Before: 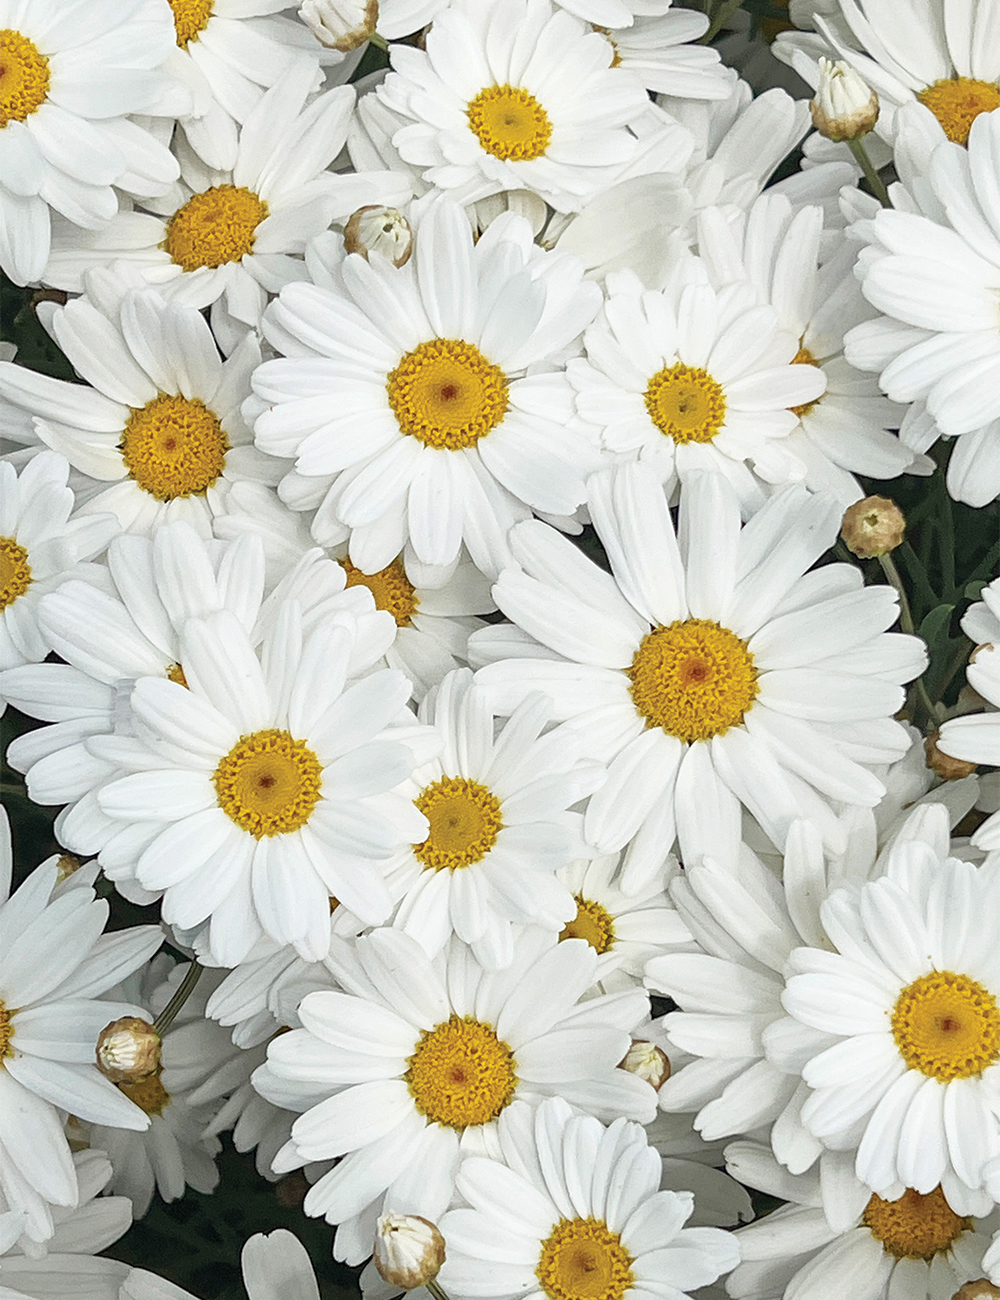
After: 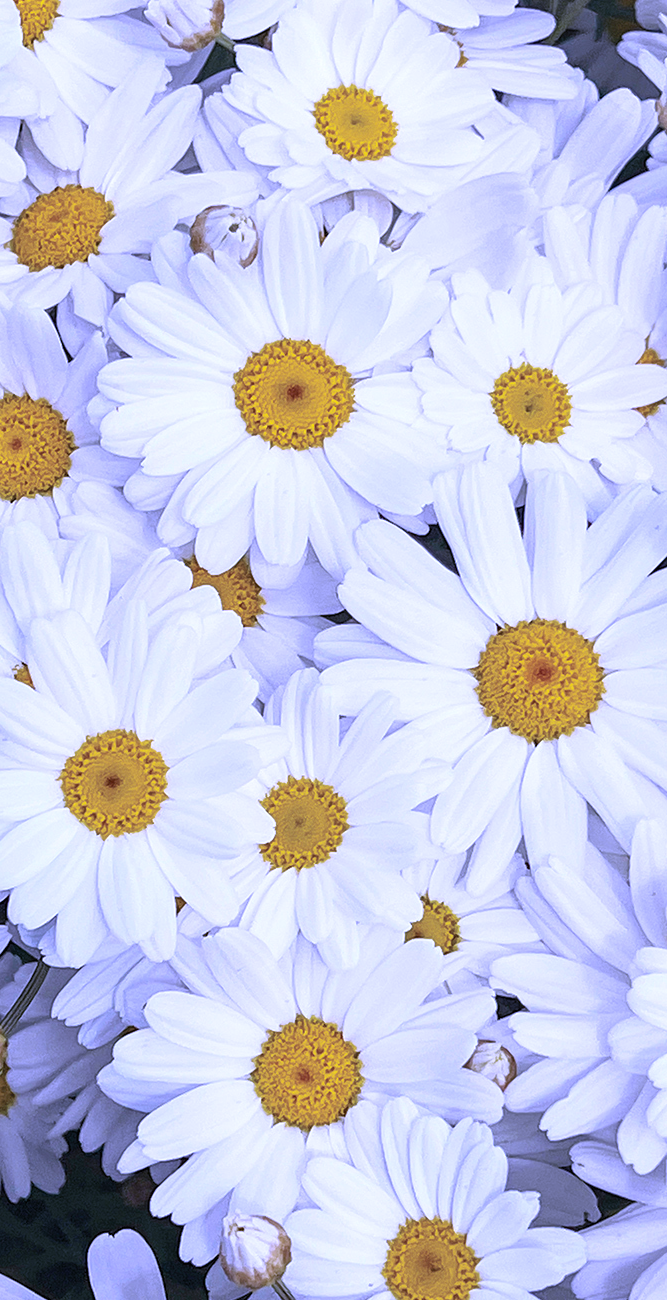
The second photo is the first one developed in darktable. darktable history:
white balance: red 0.98, blue 1.61
crop and rotate: left 15.446%, right 17.836%
